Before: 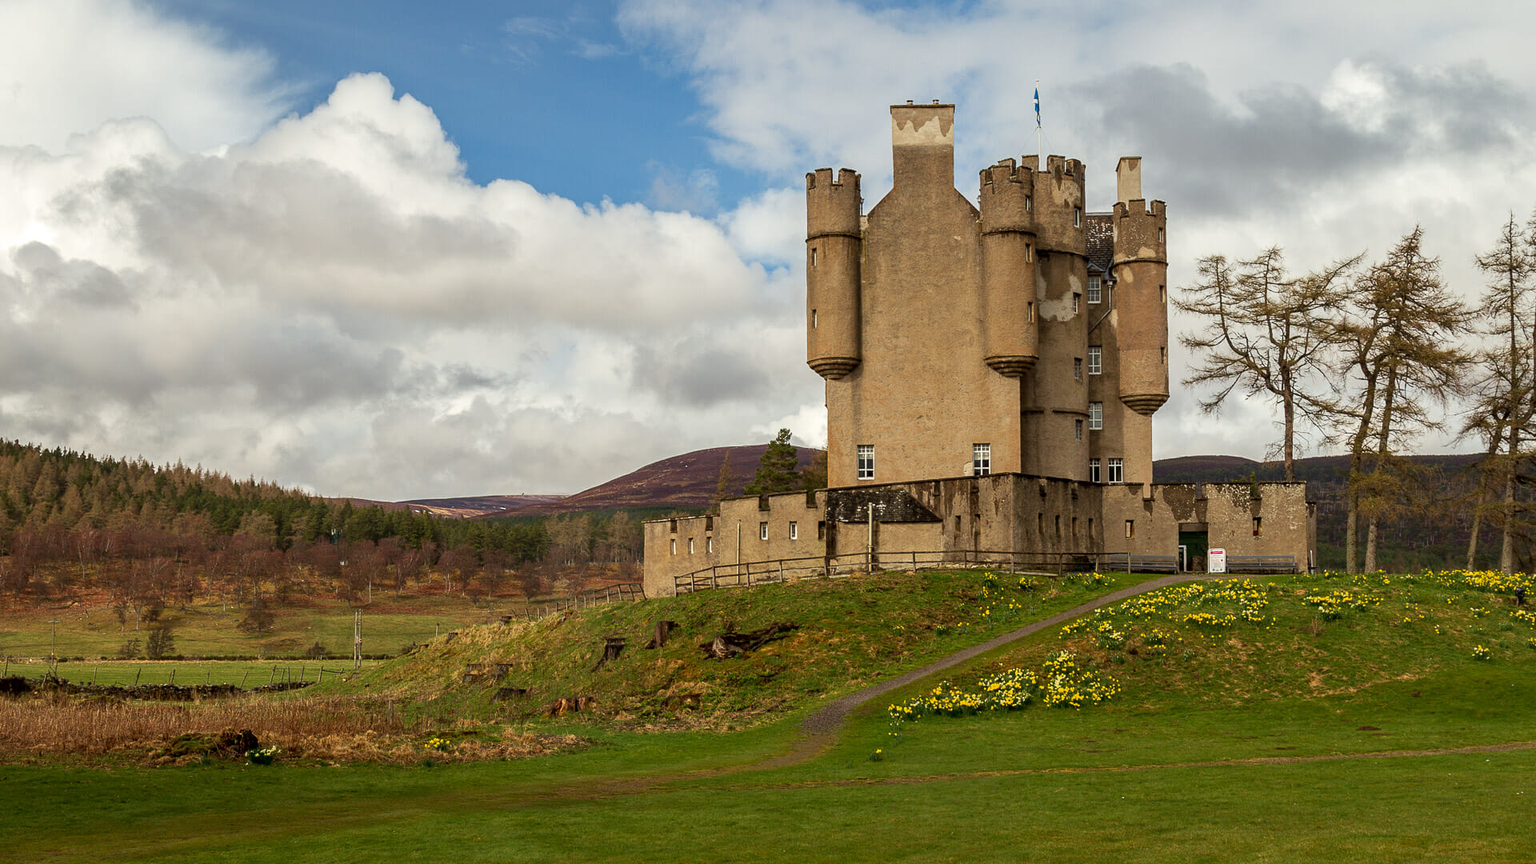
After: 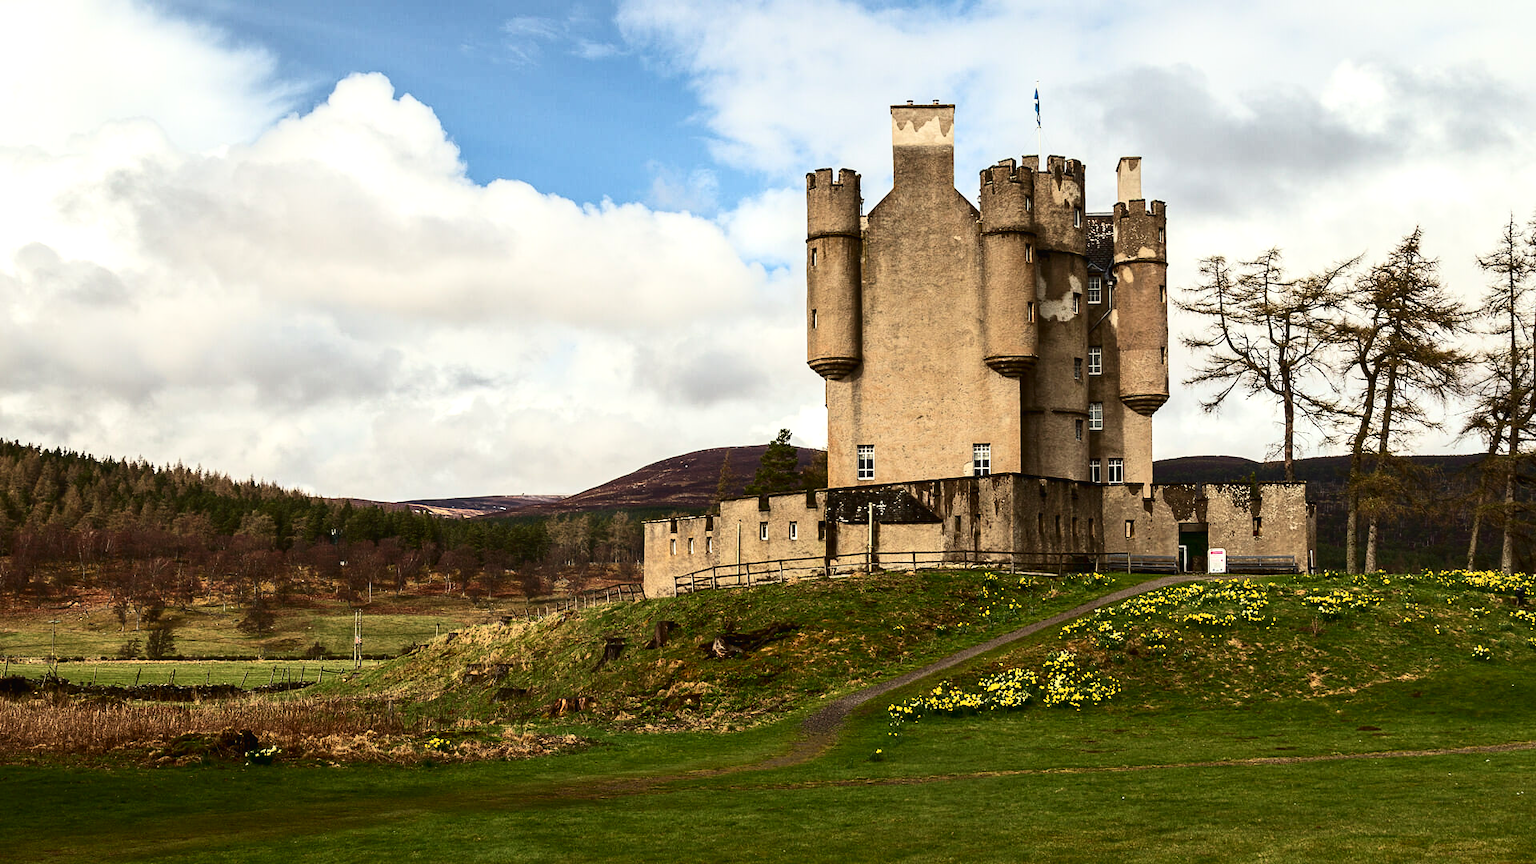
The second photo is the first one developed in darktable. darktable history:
tone equalizer: -8 EV -0.417 EV, -7 EV -0.389 EV, -6 EV -0.333 EV, -5 EV -0.222 EV, -3 EV 0.222 EV, -2 EV 0.333 EV, -1 EV 0.389 EV, +0 EV 0.417 EV, edges refinement/feathering 500, mask exposure compensation -1.57 EV, preserve details no
exposure: black level correction -0.005, exposure 0.054 EV, compensate highlight preservation false
contrast brightness saturation: contrast 0.28
